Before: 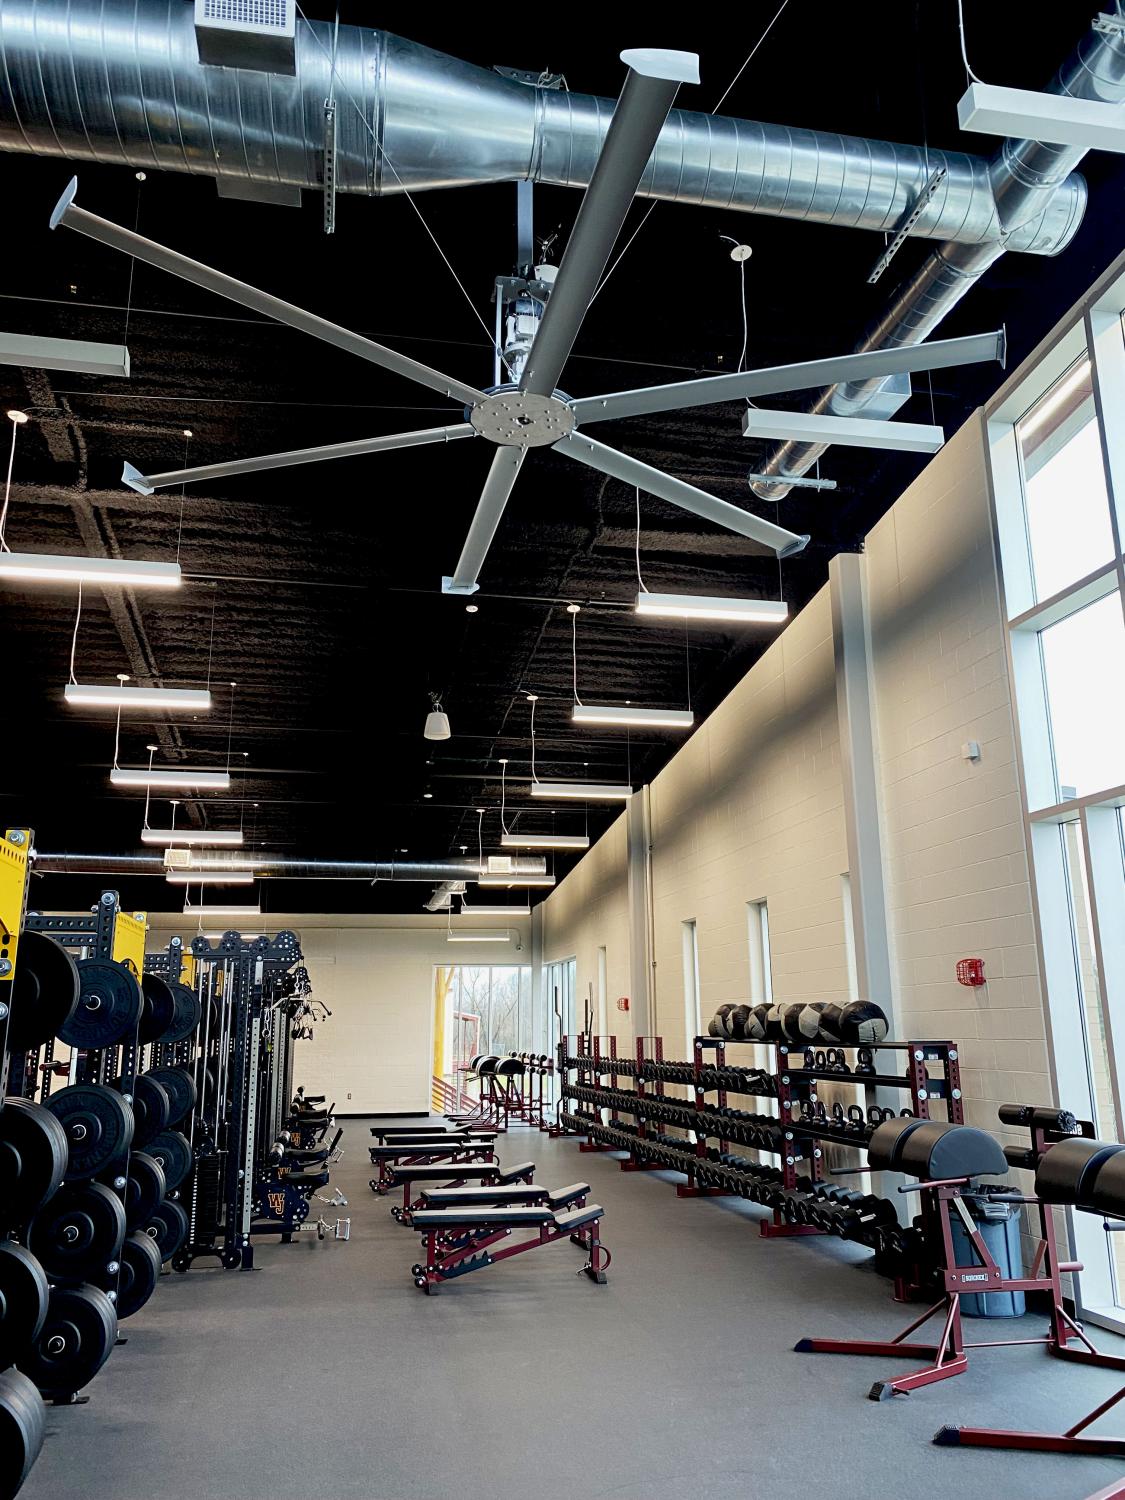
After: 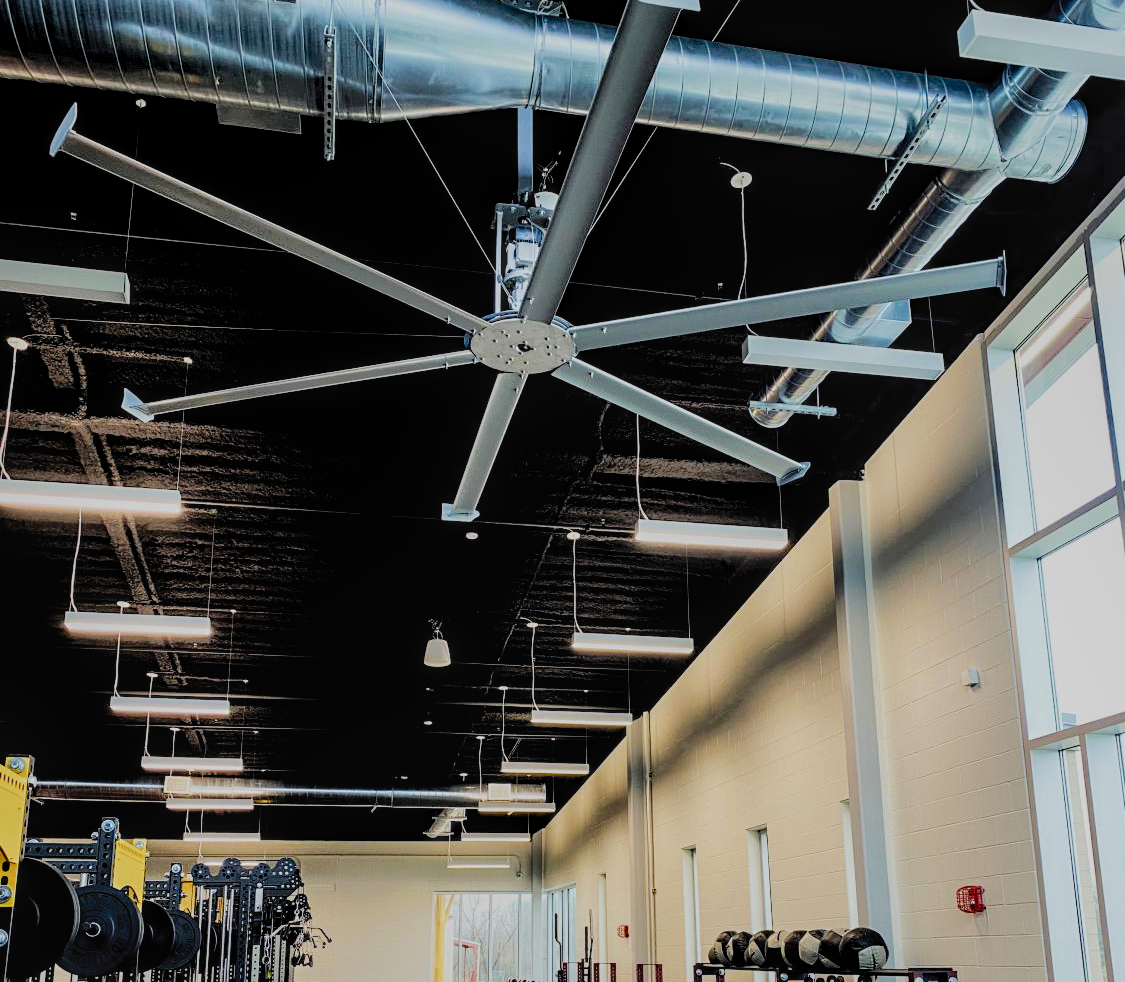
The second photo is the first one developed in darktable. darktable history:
sharpen: radius 5.284, amount 0.311, threshold 26.172
filmic rgb: black relative exposure -7.13 EV, white relative exposure 5.38 EV, threshold 3 EV, hardness 3.02, color science v5 (2021), contrast in shadows safe, contrast in highlights safe, enable highlight reconstruction true
local contrast: on, module defaults
velvia: strength 31.99%, mid-tones bias 0.206
tone equalizer: -8 EV -1.06 EV, -7 EV -1.03 EV, -6 EV -0.882 EV, -5 EV -0.599 EV, -3 EV 0.548 EV, -2 EV 0.848 EV, -1 EV 1.01 EV, +0 EV 1.06 EV, edges refinement/feathering 500, mask exposure compensation -1.57 EV, preserve details no
shadows and highlights: on, module defaults
contrast brightness saturation: saturation -0.158
crop and rotate: top 4.87%, bottom 29.632%
